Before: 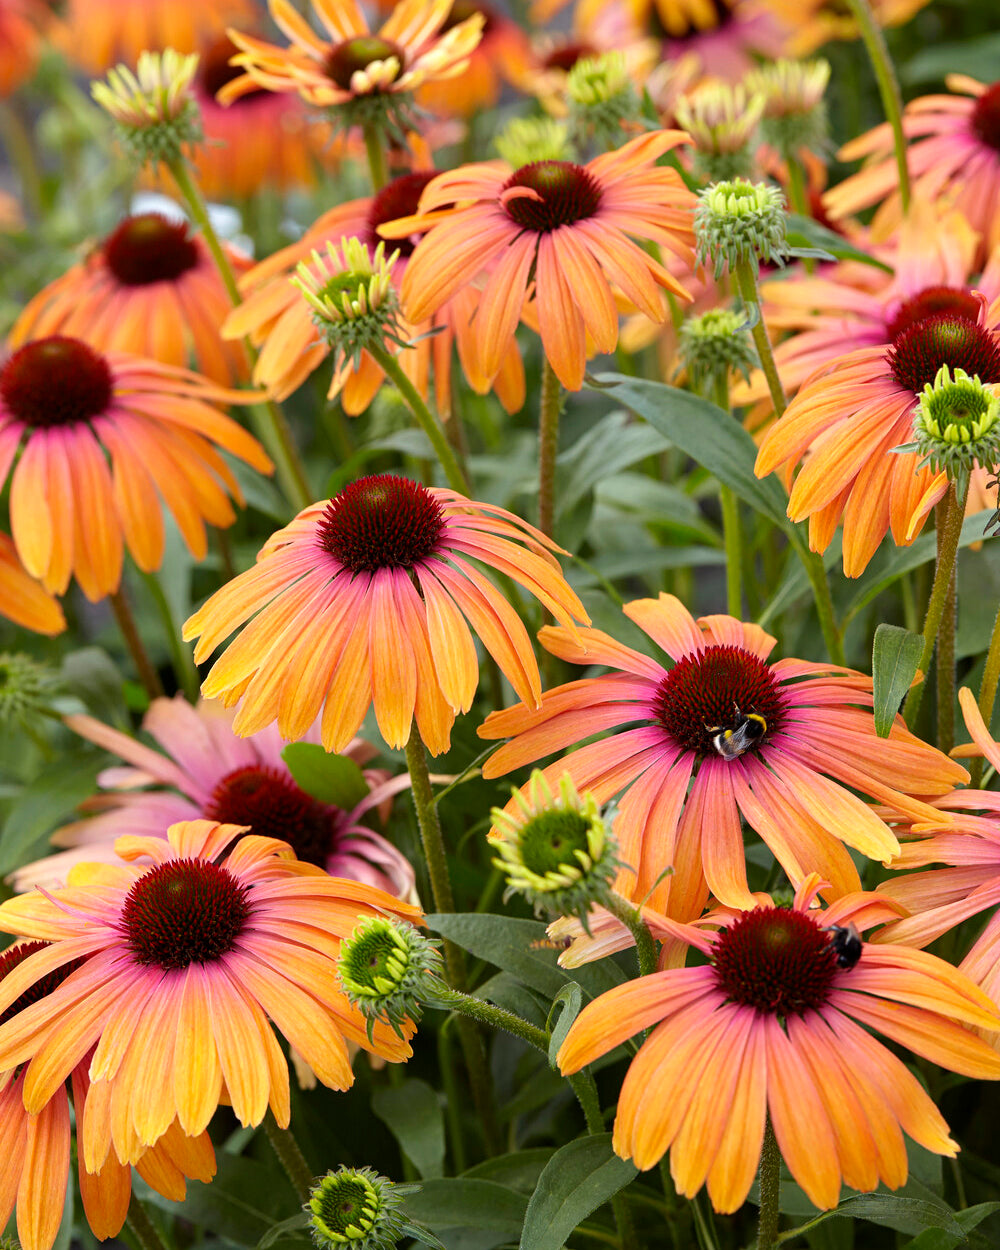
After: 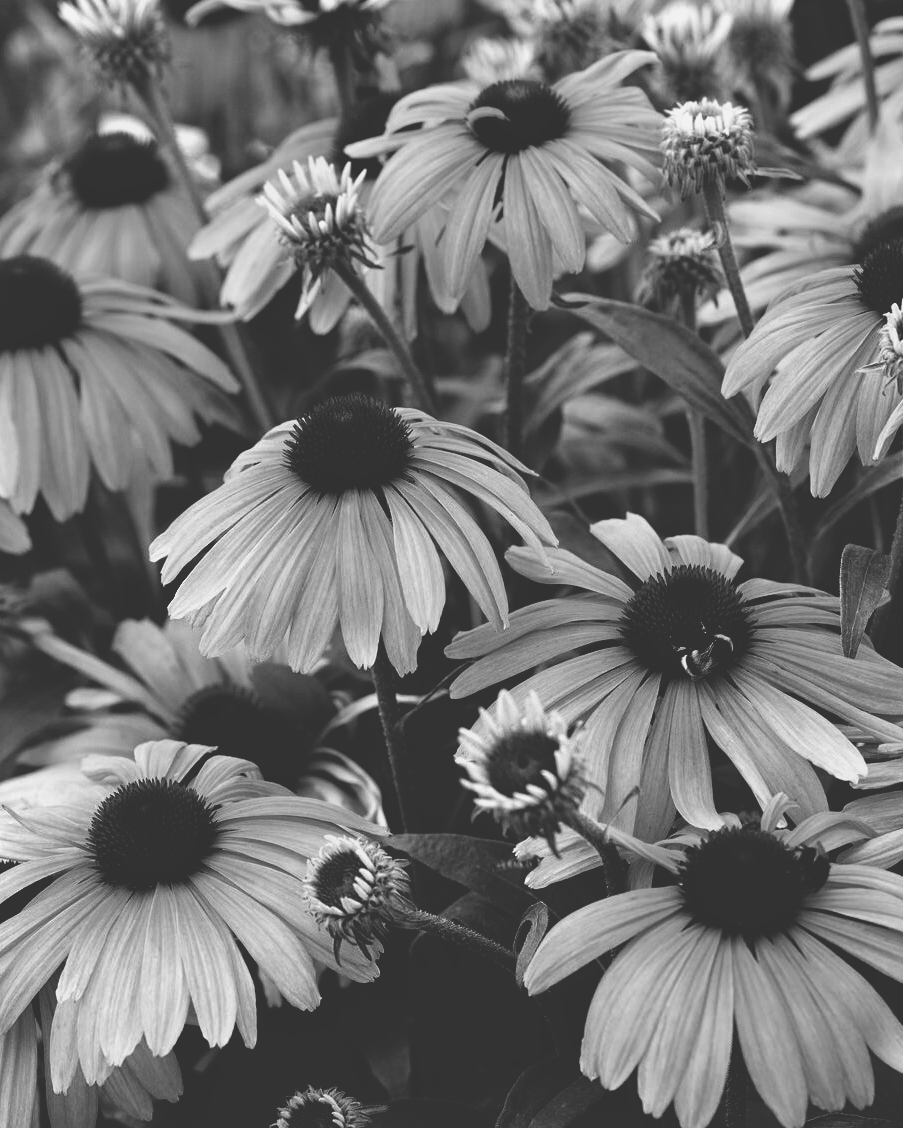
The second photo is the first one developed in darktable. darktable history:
local contrast: mode bilateral grid, contrast 10, coarseness 25, detail 115%, midtone range 0.2
monochrome: a -74.22, b 78.2
crop: left 3.305%, top 6.436%, right 6.389%, bottom 3.258%
base curve: curves: ch0 [(0, 0.036) (0.083, 0.04) (0.804, 1)], preserve colors none
